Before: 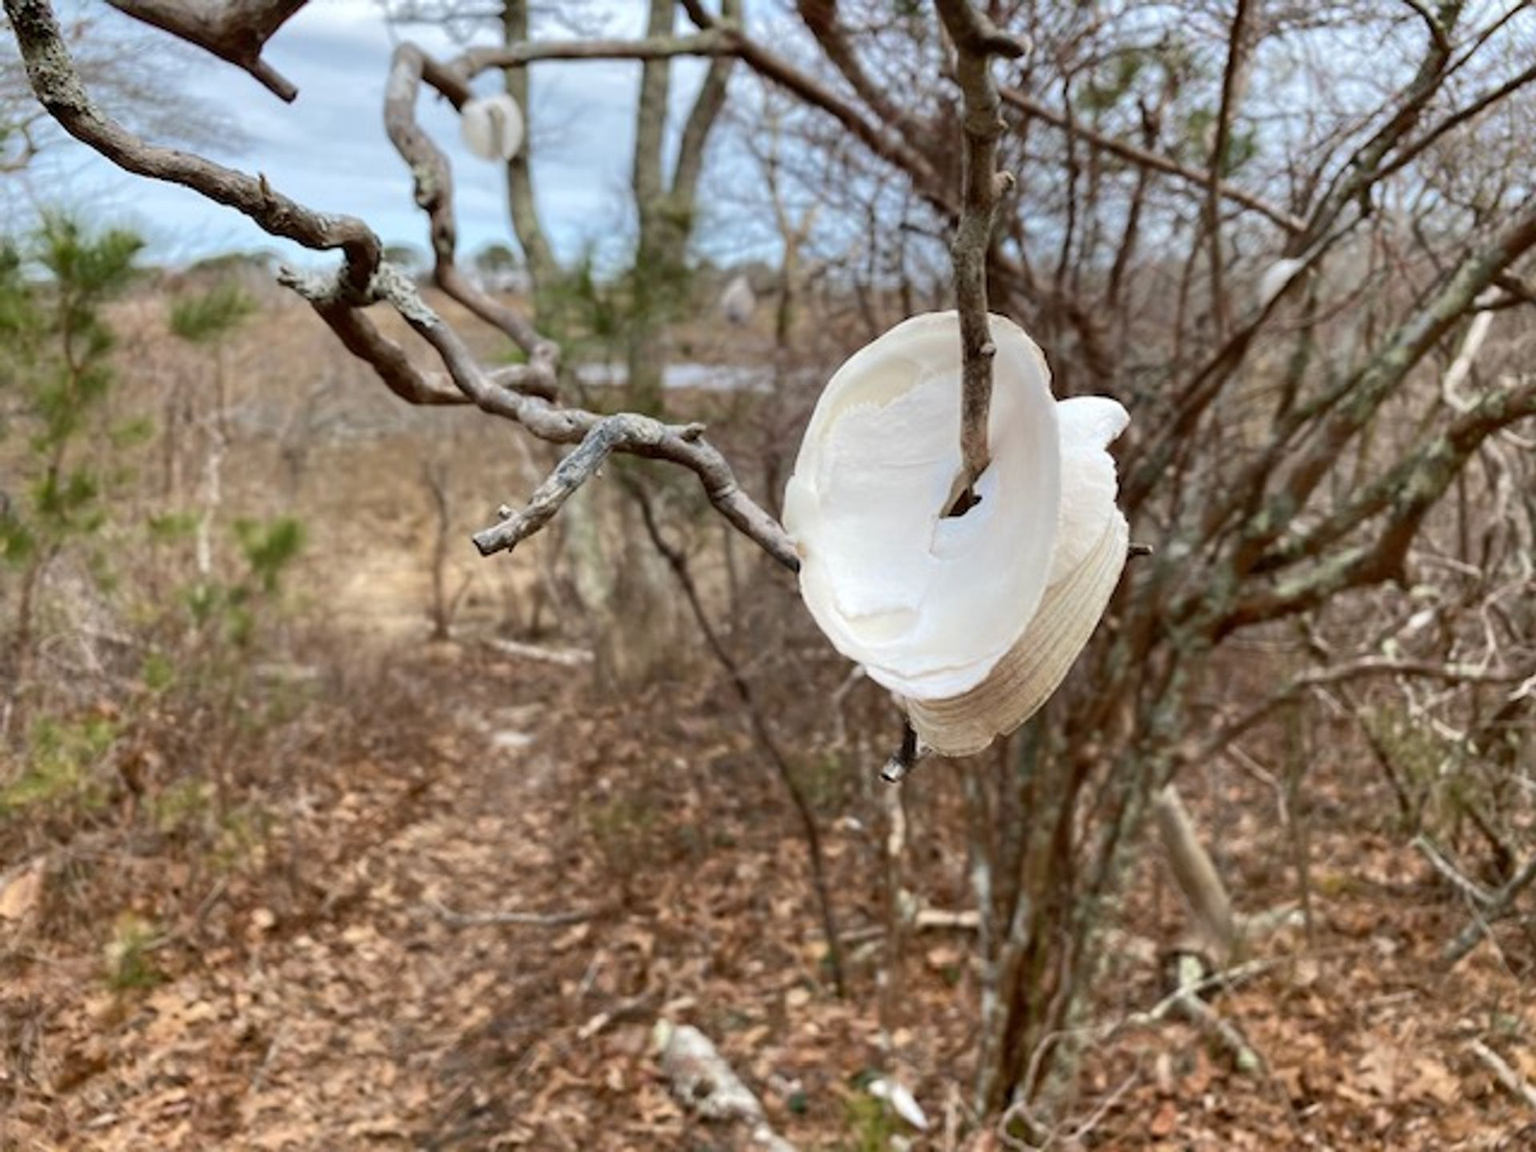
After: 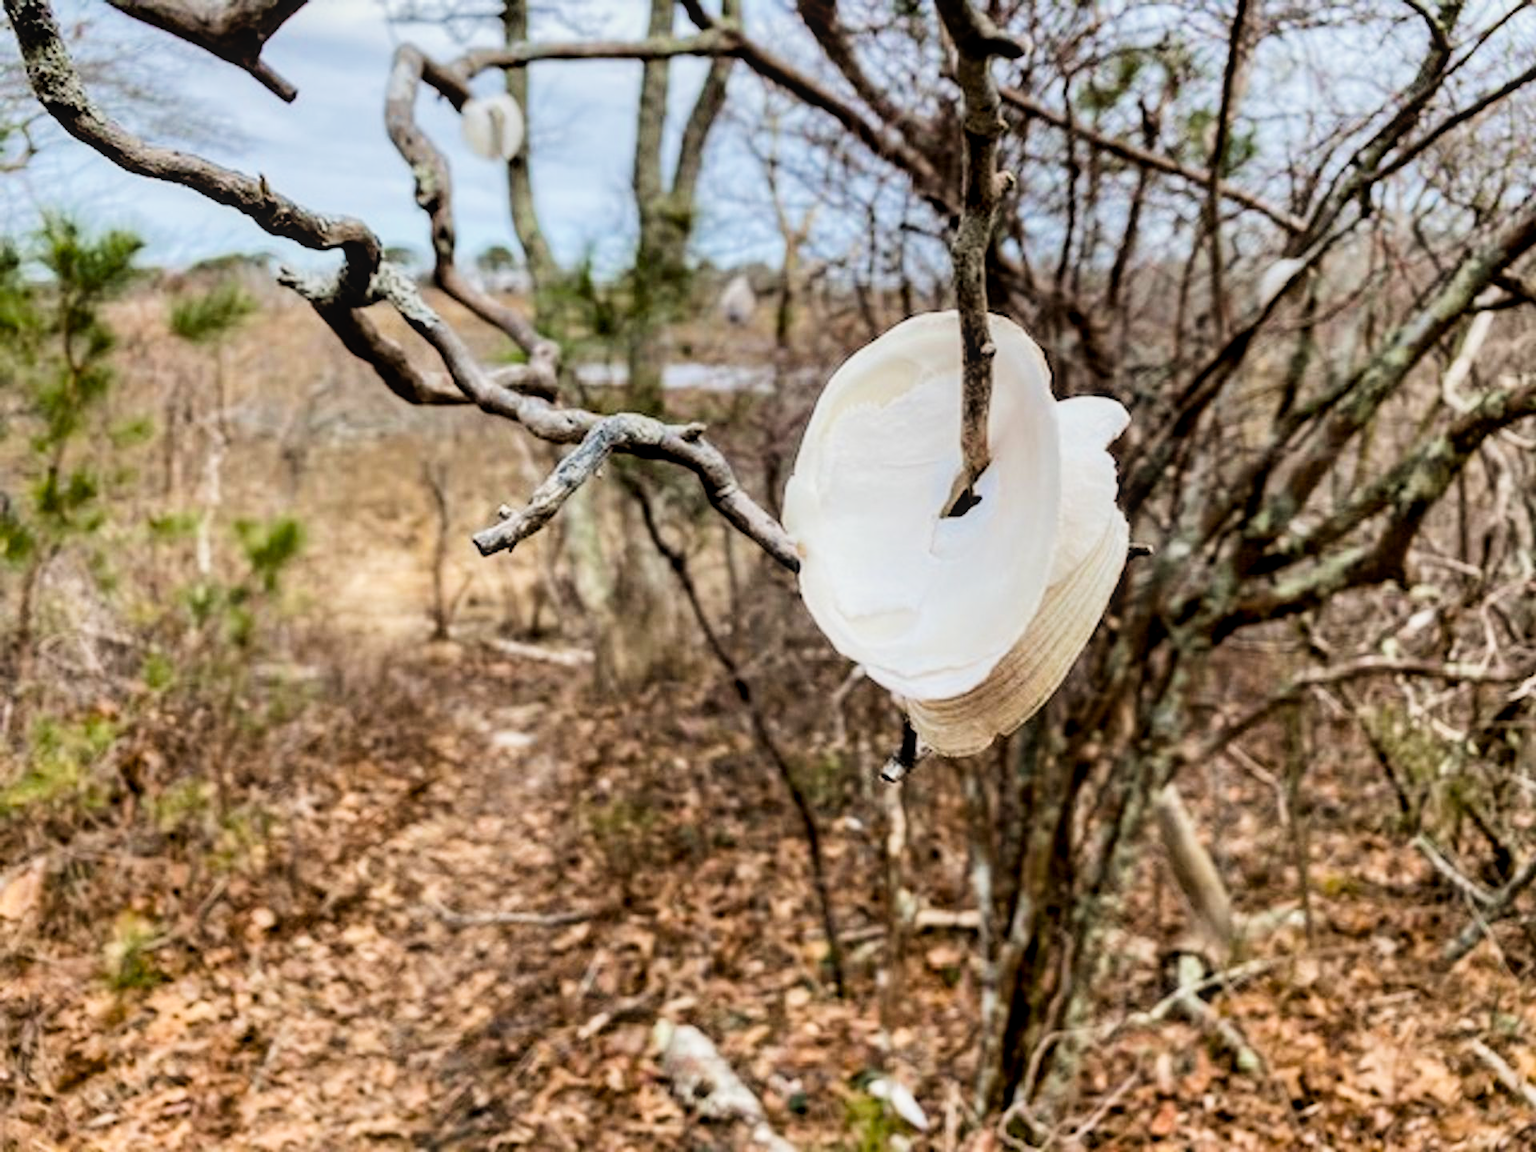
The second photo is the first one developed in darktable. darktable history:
local contrast: on, module defaults
exposure: black level correction 0, exposure 0.3 EV, compensate highlight preservation false
color balance rgb: perceptual saturation grading › global saturation 20%, global vibrance 20%
filmic rgb: black relative exposure -5 EV, hardness 2.88, contrast 1.4, highlights saturation mix -30%
